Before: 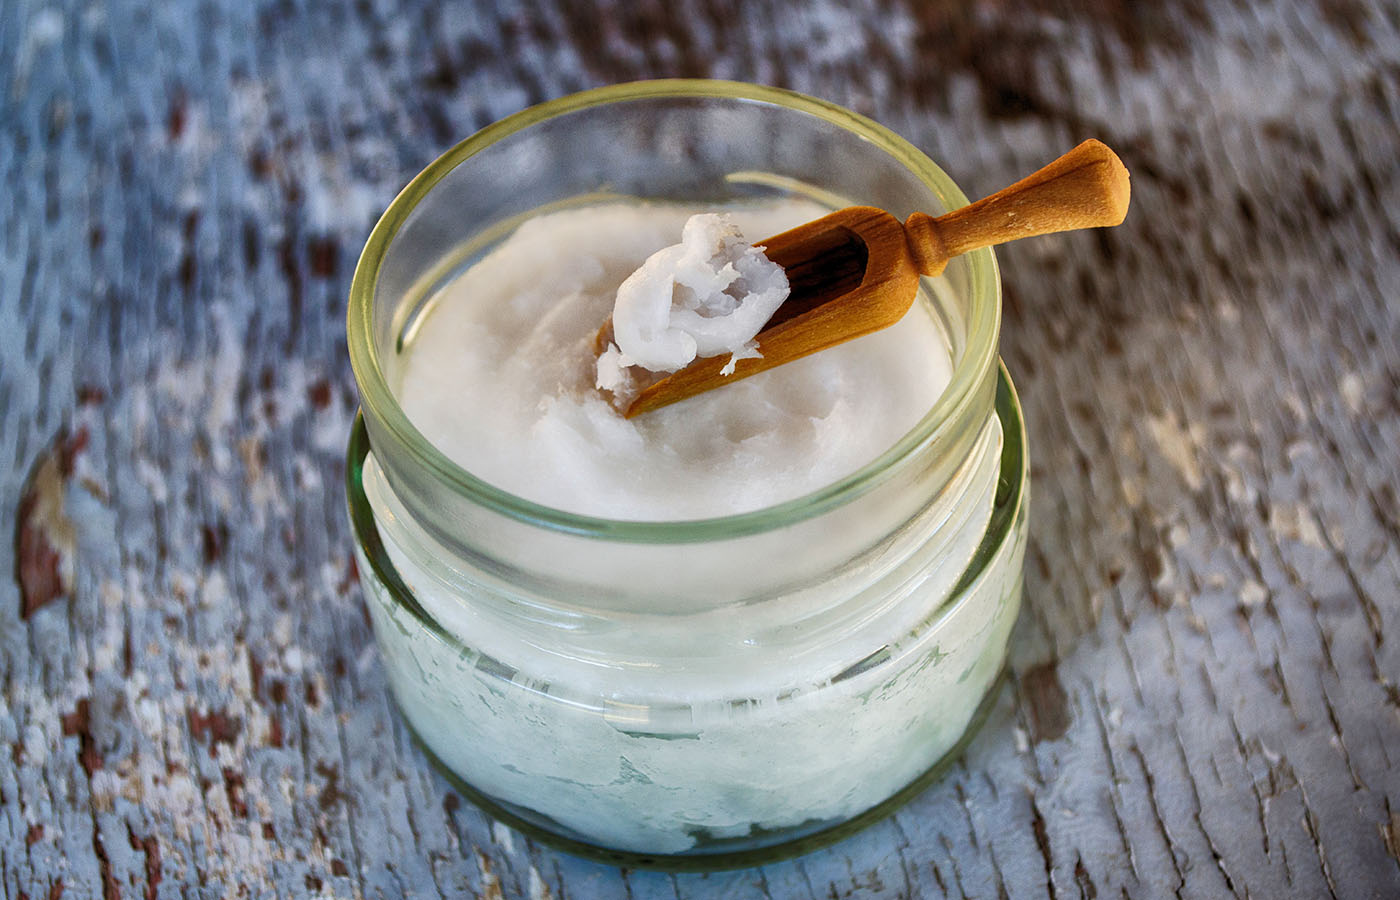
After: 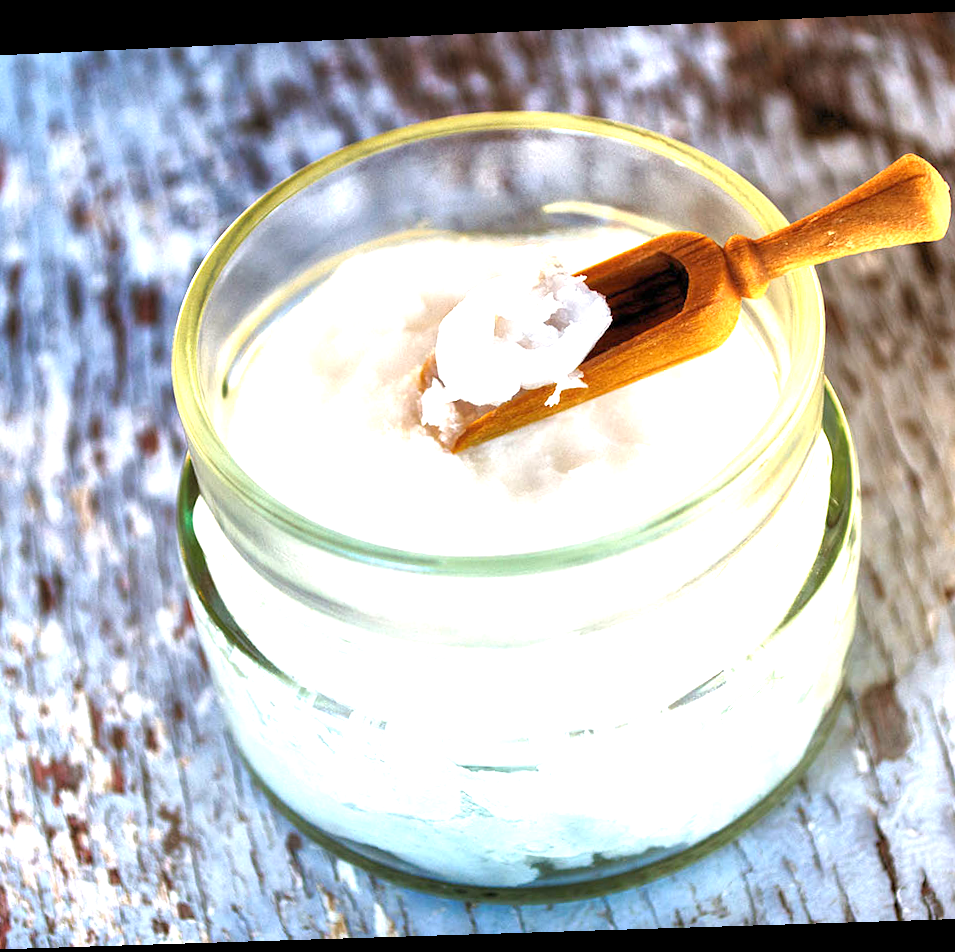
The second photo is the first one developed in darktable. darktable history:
crop and rotate: left 12.673%, right 20.66%
rotate and perspective: rotation -2.22°, lens shift (horizontal) -0.022, automatic cropping off
exposure: exposure 1.5 EV, compensate highlight preservation false
